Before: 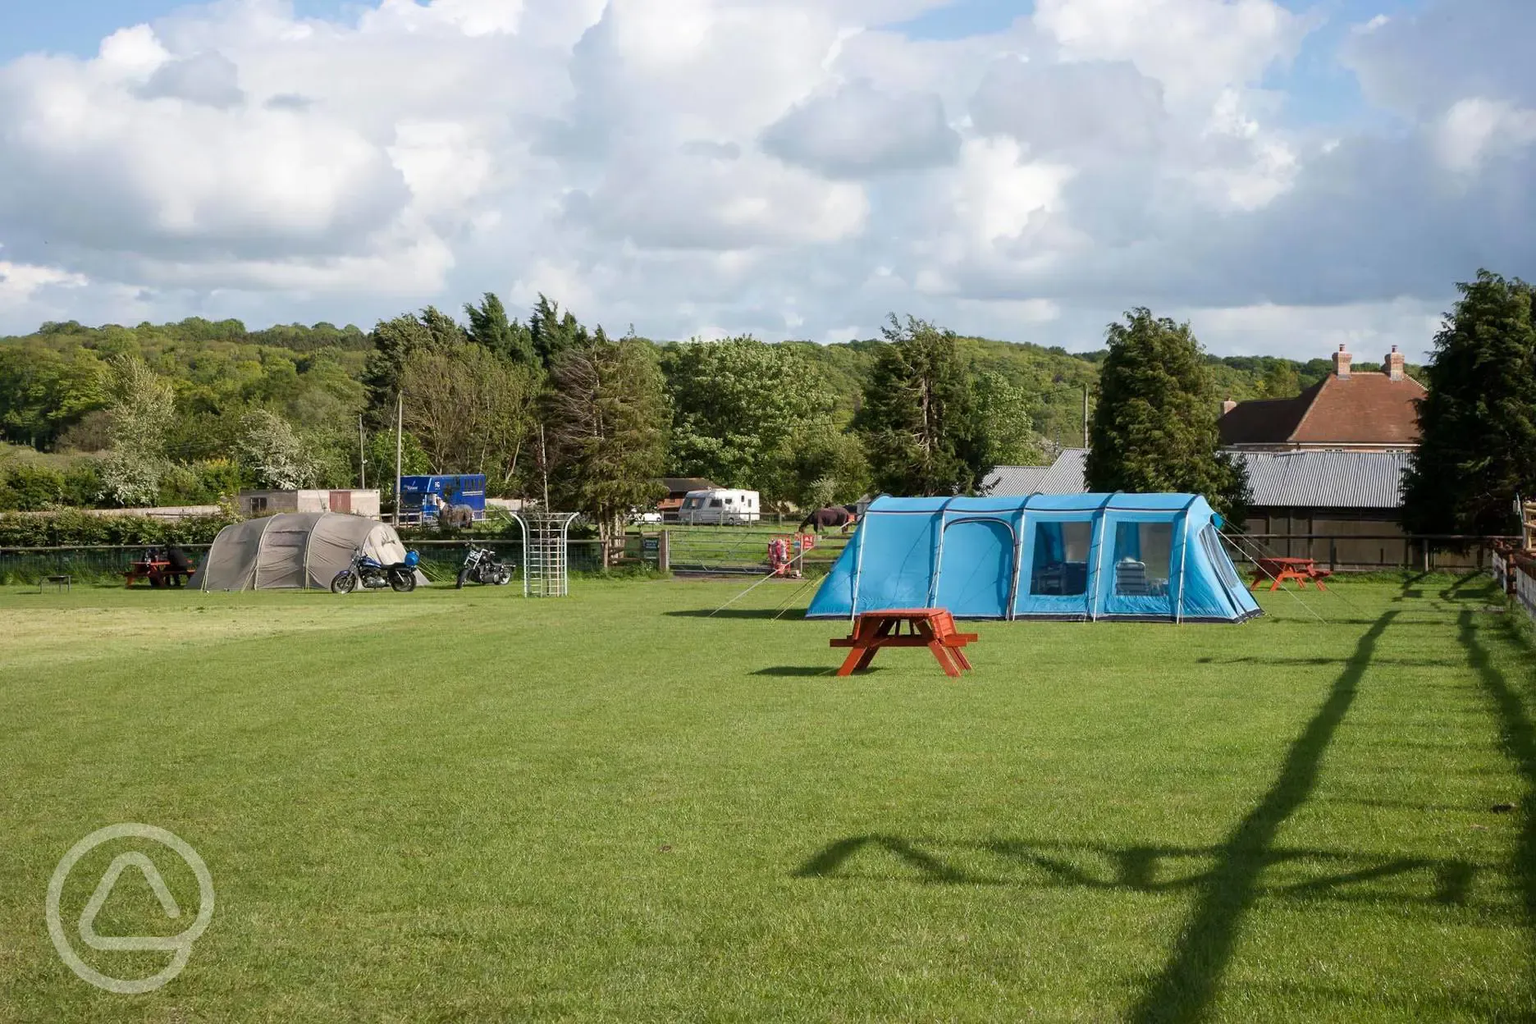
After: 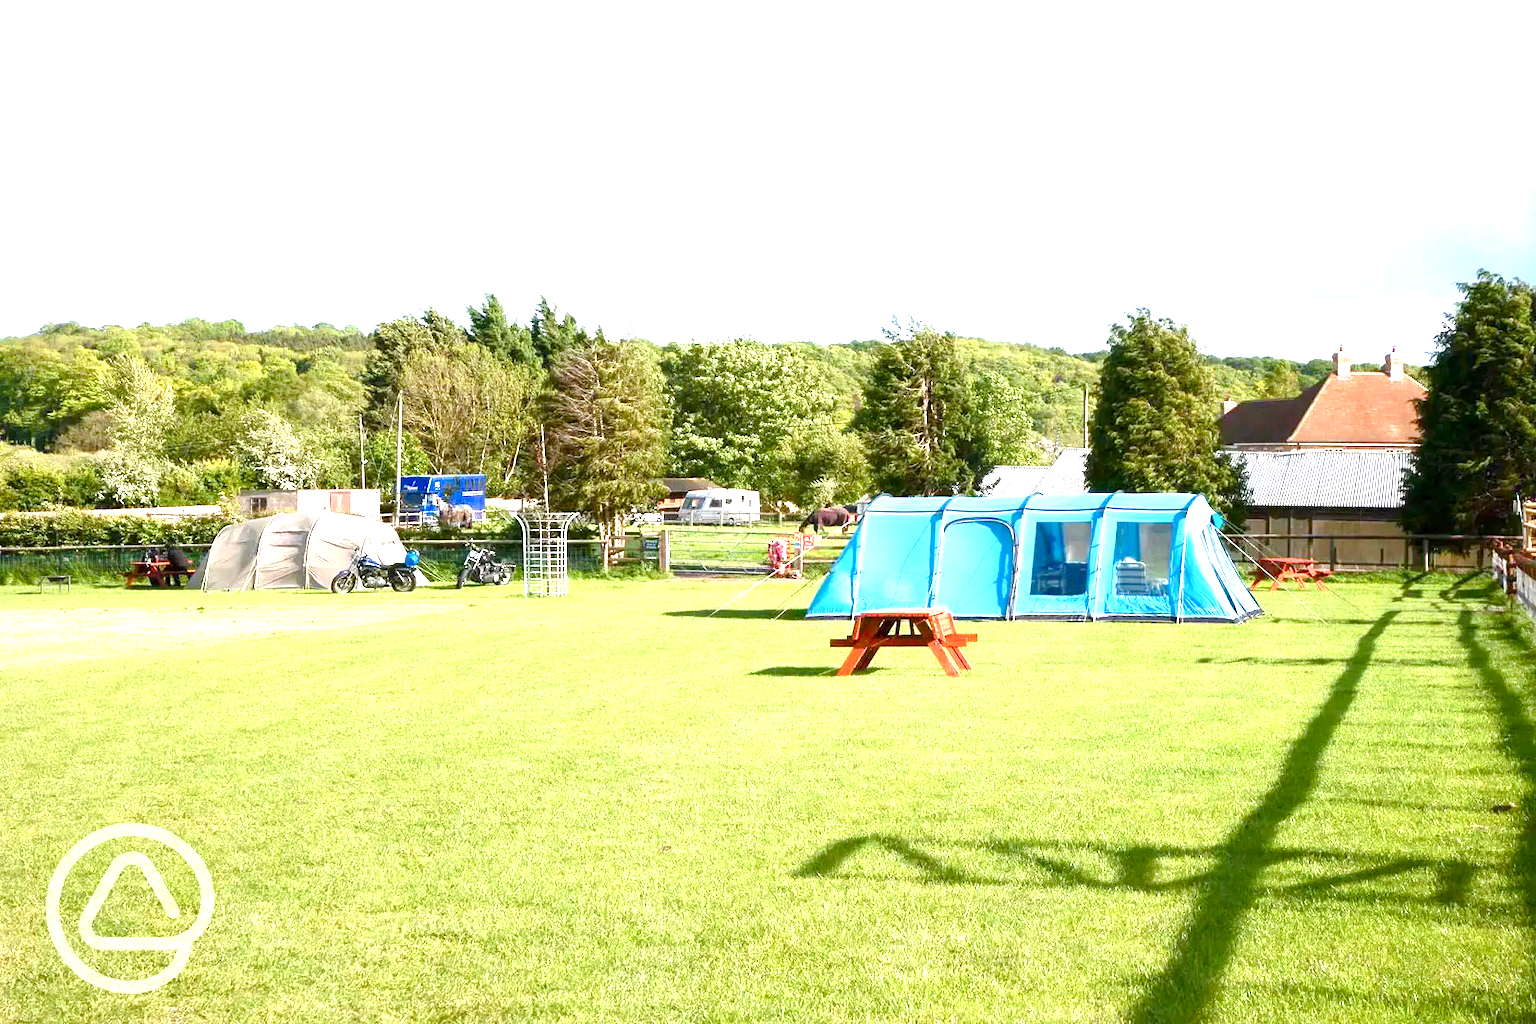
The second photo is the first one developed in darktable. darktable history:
color balance rgb: perceptual saturation grading › global saturation 20%, perceptual saturation grading › highlights -25.172%, perceptual saturation grading › shadows 49.713%
exposure: exposure 2.002 EV, compensate highlight preservation false
